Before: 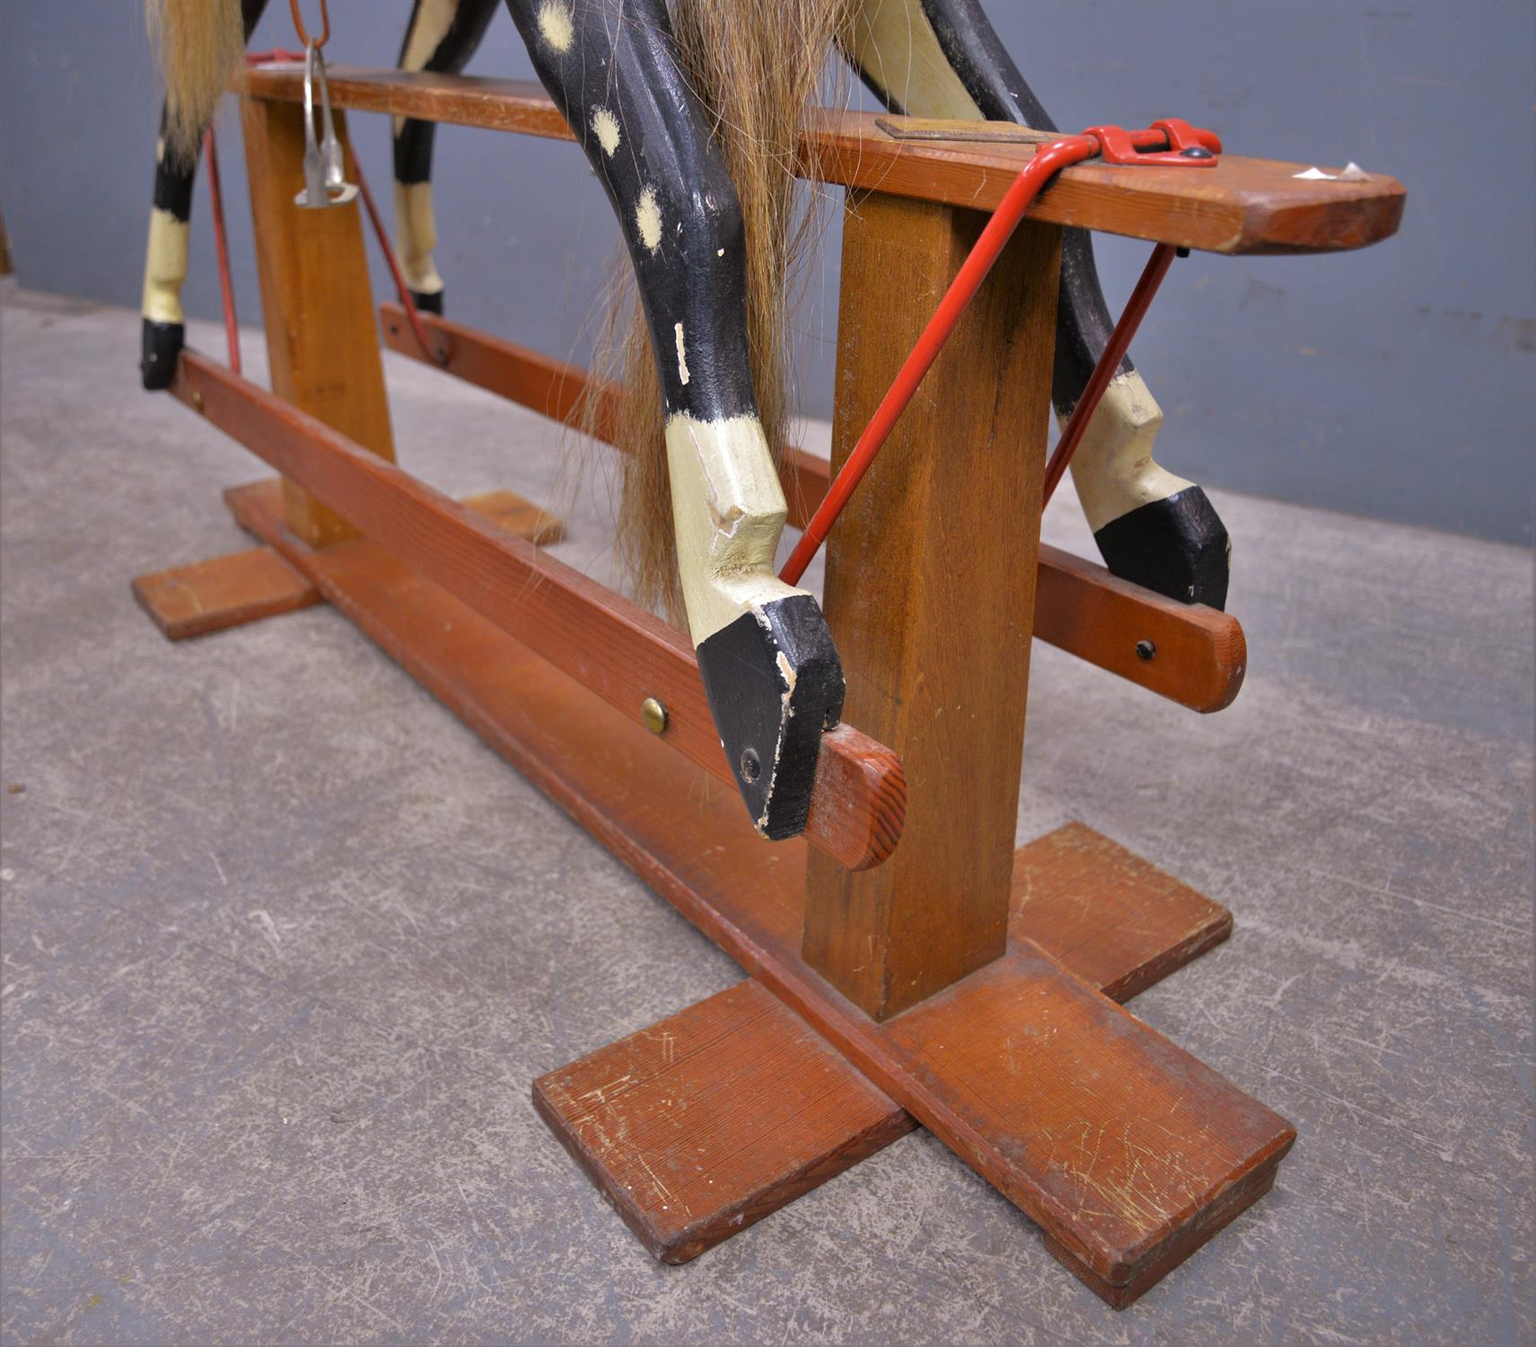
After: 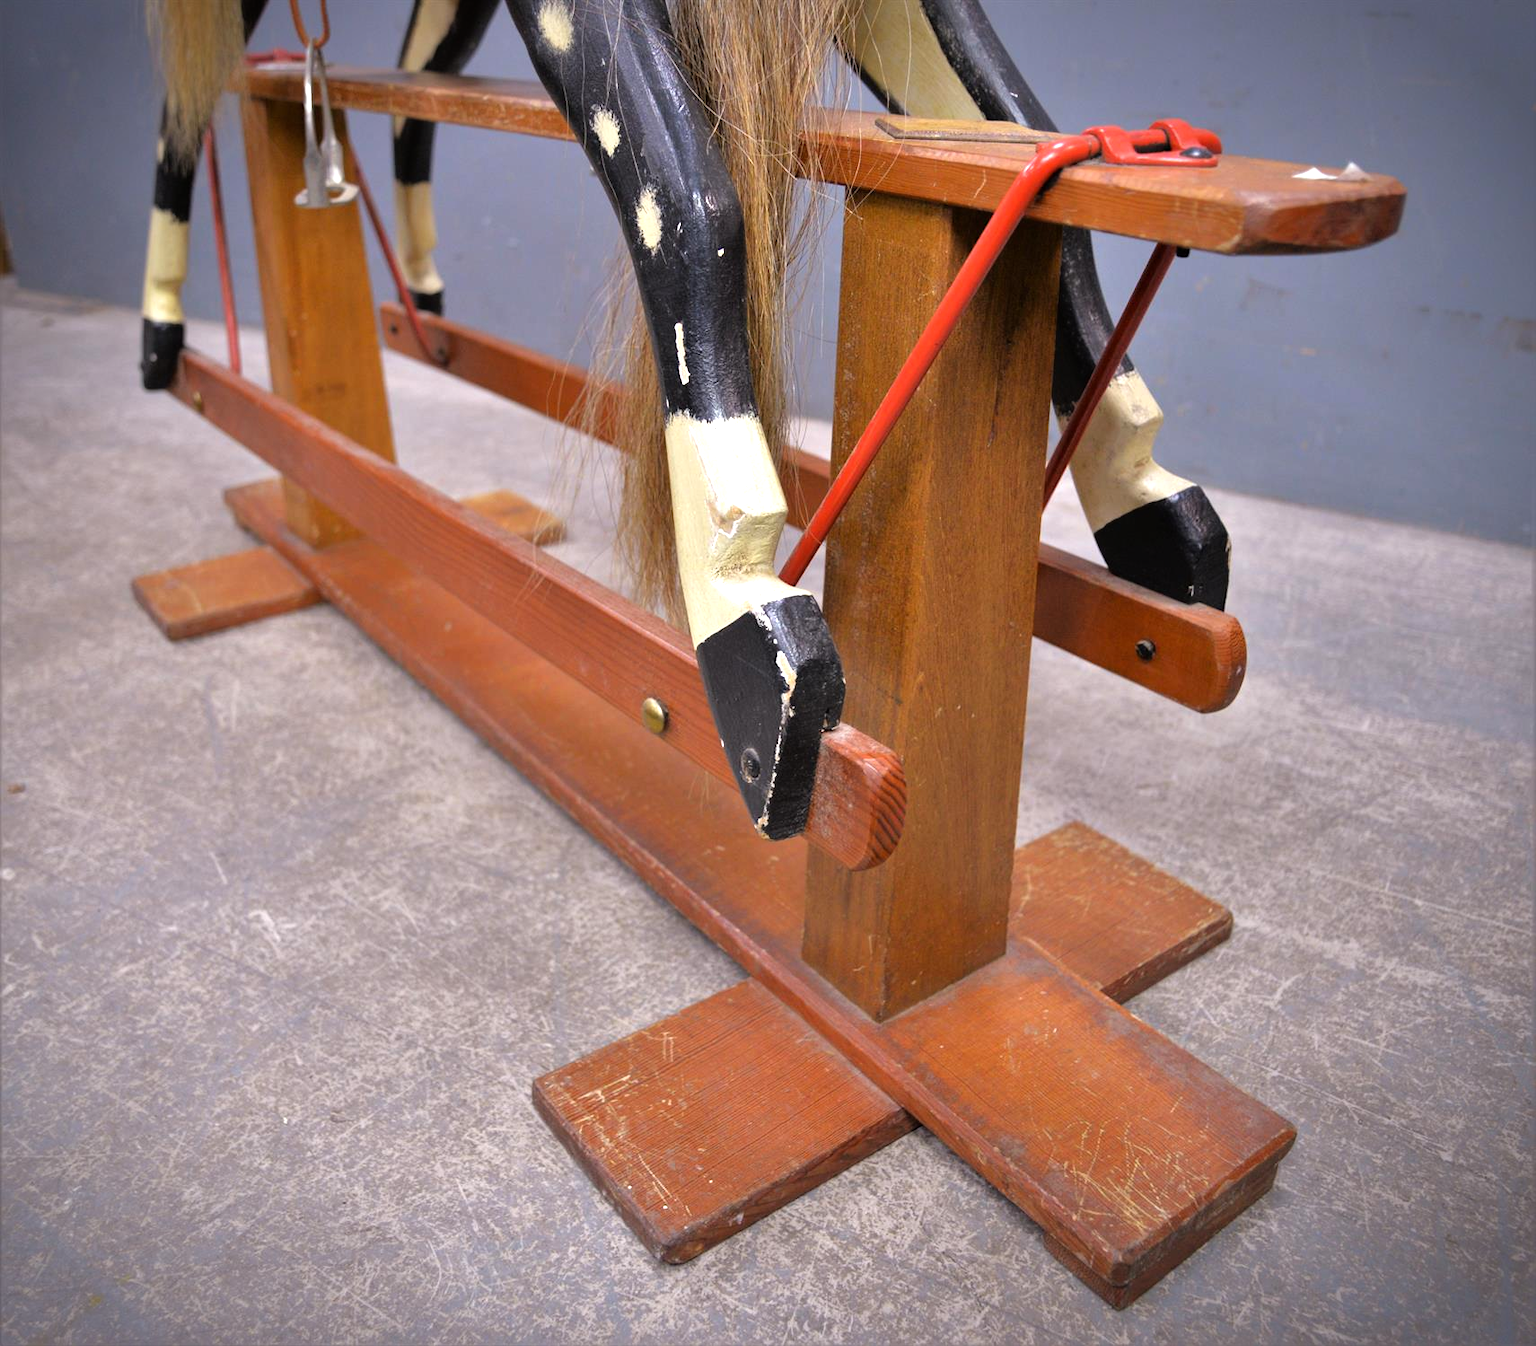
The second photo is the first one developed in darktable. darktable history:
vignetting: fall-off start 88.67%, fall-off radius 43.13%, brightness -0.557, saturation -0.001, width/height ratio 1.159
tone equalizer: -8 EV -0.78 EV, -7 EV -0.703 EV, -6 EV -0.623 EV, -5 EV -0.404 EV, -3 EV 0.38 EV, -2 EV 0.6 EV, -1 EV 0.678 EV, +0 EV 0.737 EV, mask exposure compensation -0.503 EV
